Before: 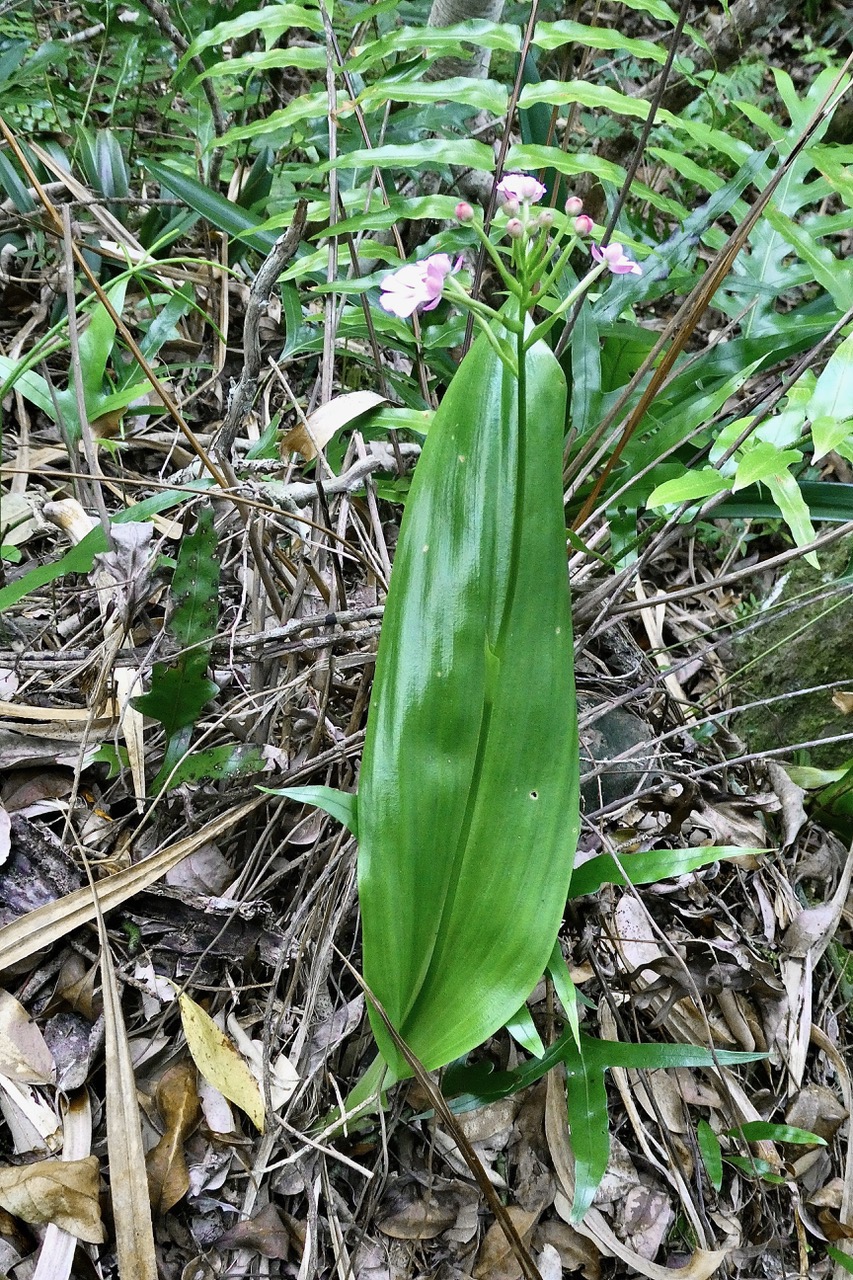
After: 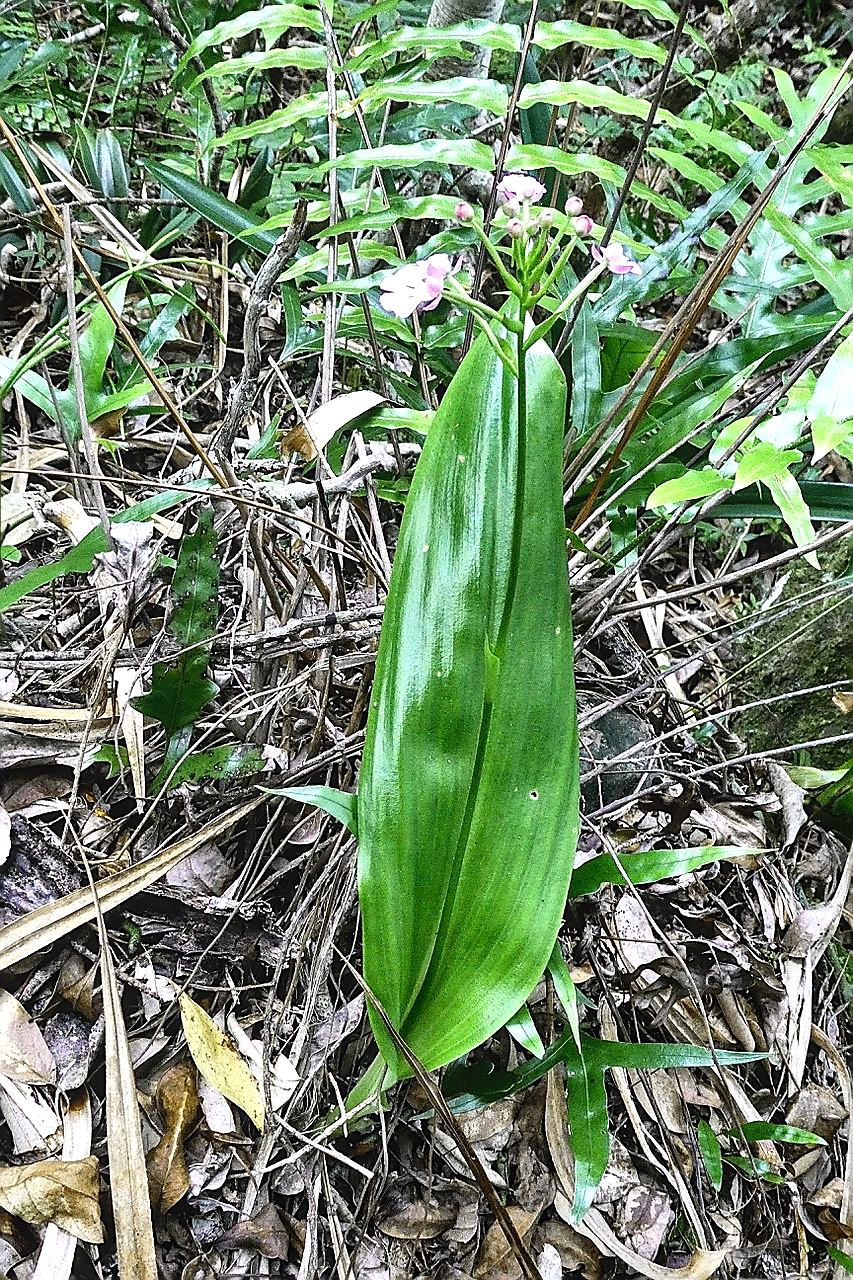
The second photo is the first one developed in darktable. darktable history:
local contrast: detail 110%
tone equalizer: -8 EV -0.765 EV, -7 EV -0.723 EV, -6 EV -0.616 EV, -5 EV -0.379 EV, -3 EV 0.374 EV, -2 EV 0.6 EV, -1 EV 0.701 EV, +0 EV 0.733 EV, edges refinement/feathering 500, mask exposure compensation -1.57 EV, preserve details no
sharpen: radius 1.347, amount 1.236, threshold 0.683
